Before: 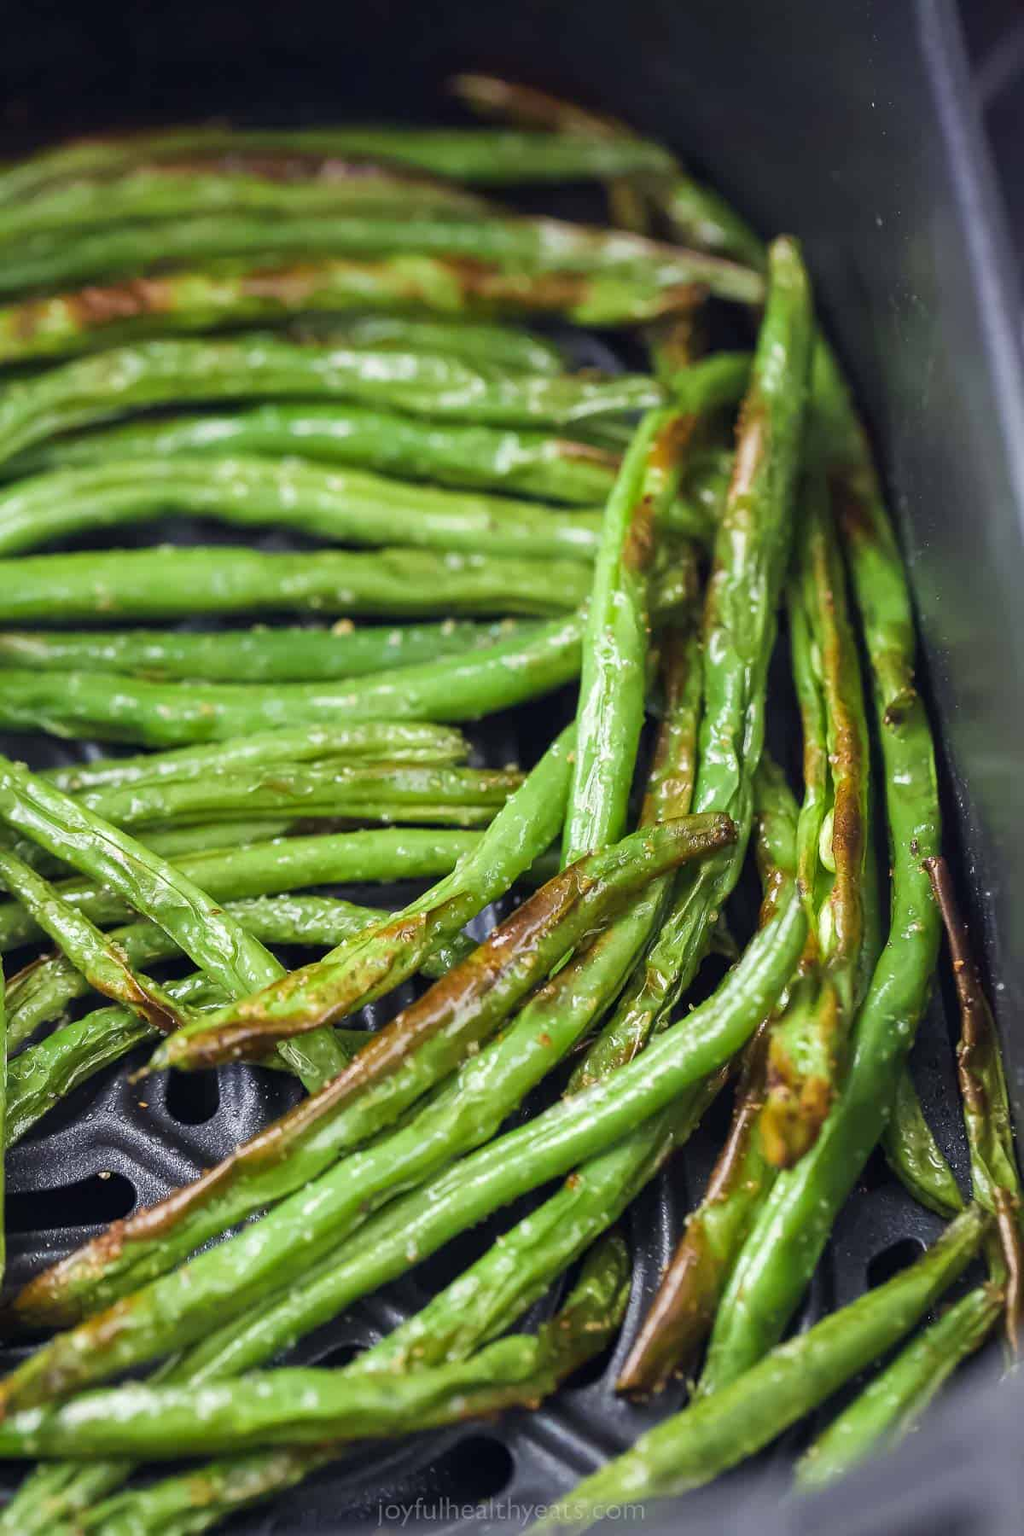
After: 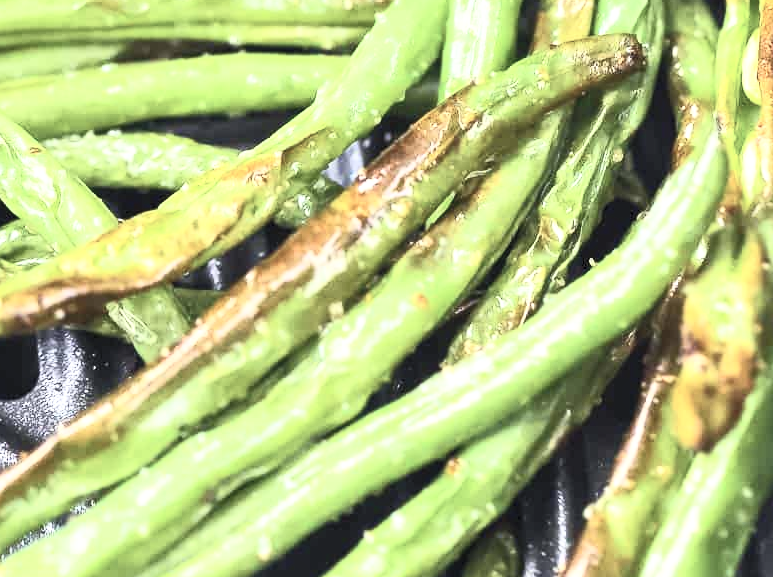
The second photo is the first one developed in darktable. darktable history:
crop: left 18.212%, top 51.01%, right 17.292%, bottom 16.887%
contrast brightness saturation: contrast 0.445, brightness 0.55, saturation -0.203
base curve: curves: ch0 [(0, 0) (0.666, 0.806) (1, 1)], preserve colors none
color correction: highlights a* -0.116, highlights b* 0.078
local contrast: highlights 106%, shadows 100%, detail 119%, midtone range 0.2
